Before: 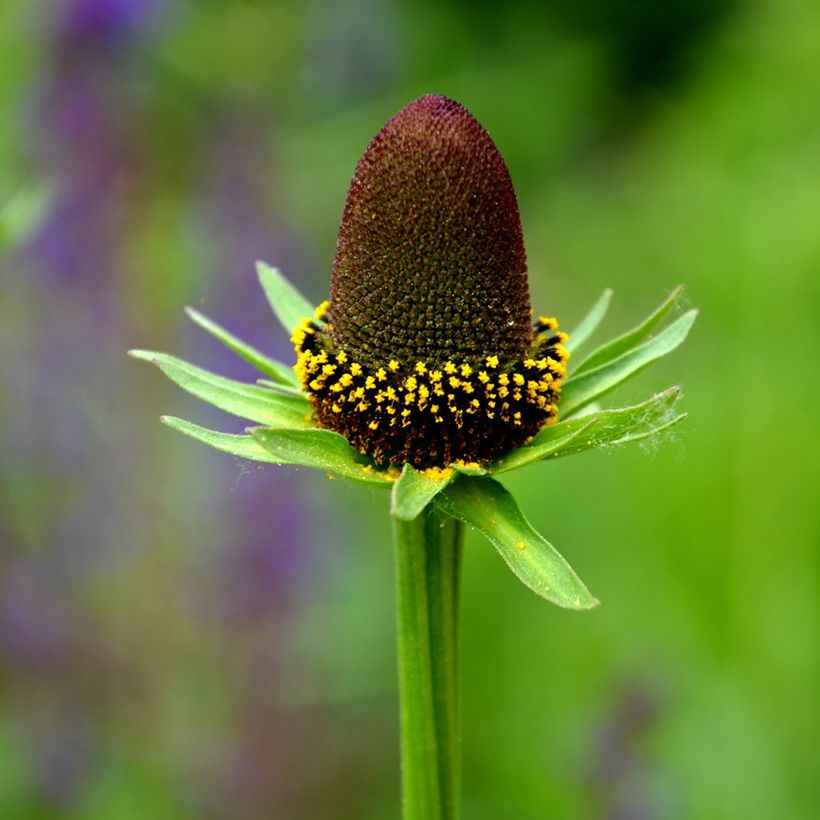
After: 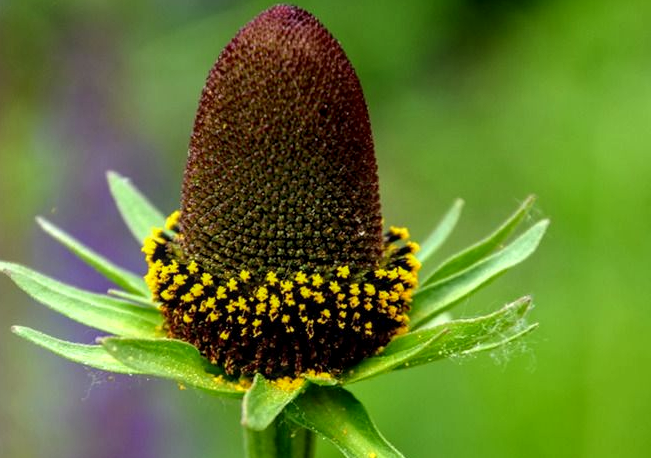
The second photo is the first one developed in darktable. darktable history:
local contrast: highlights 23%, detail 130%
crop: left 18.285%, top 11.085%, right 2.3%, bottom 32.996%
